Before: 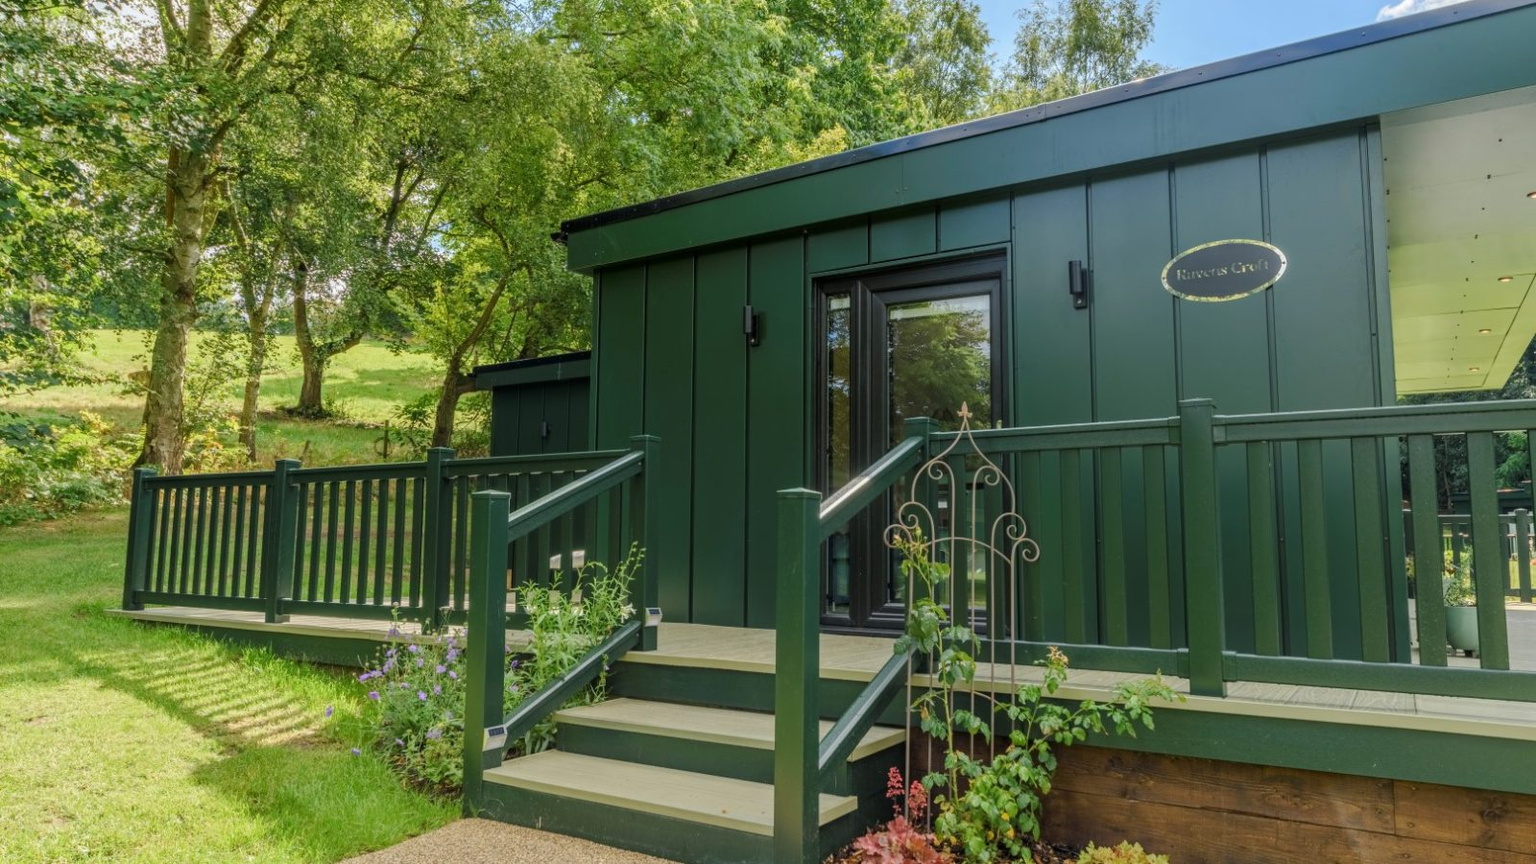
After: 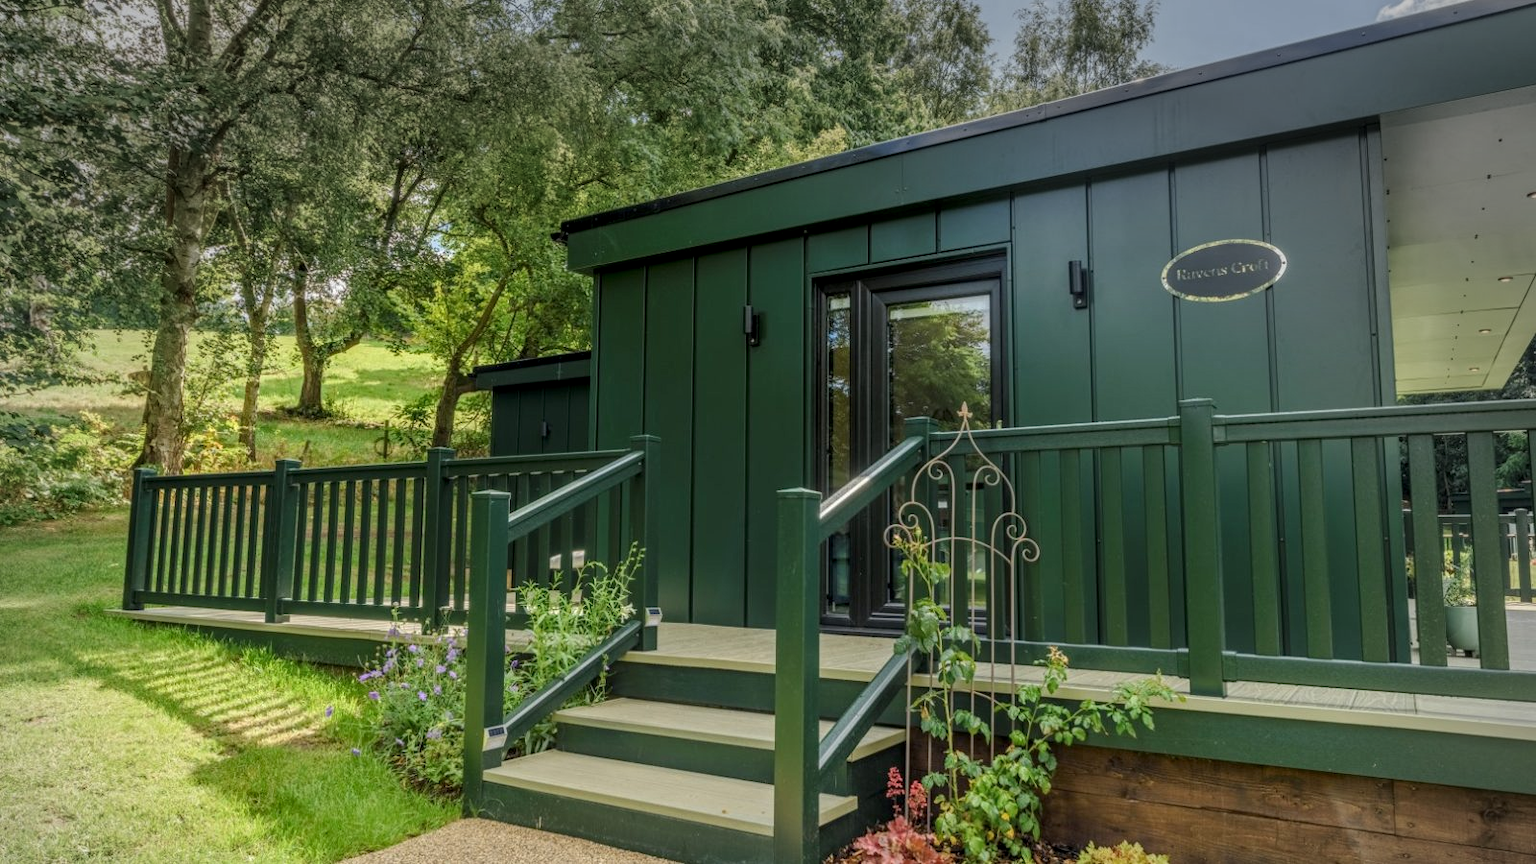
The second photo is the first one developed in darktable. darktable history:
local contrast: on, module defaults
vignetting: center (-0.024, 0.398), automatic ratio true
